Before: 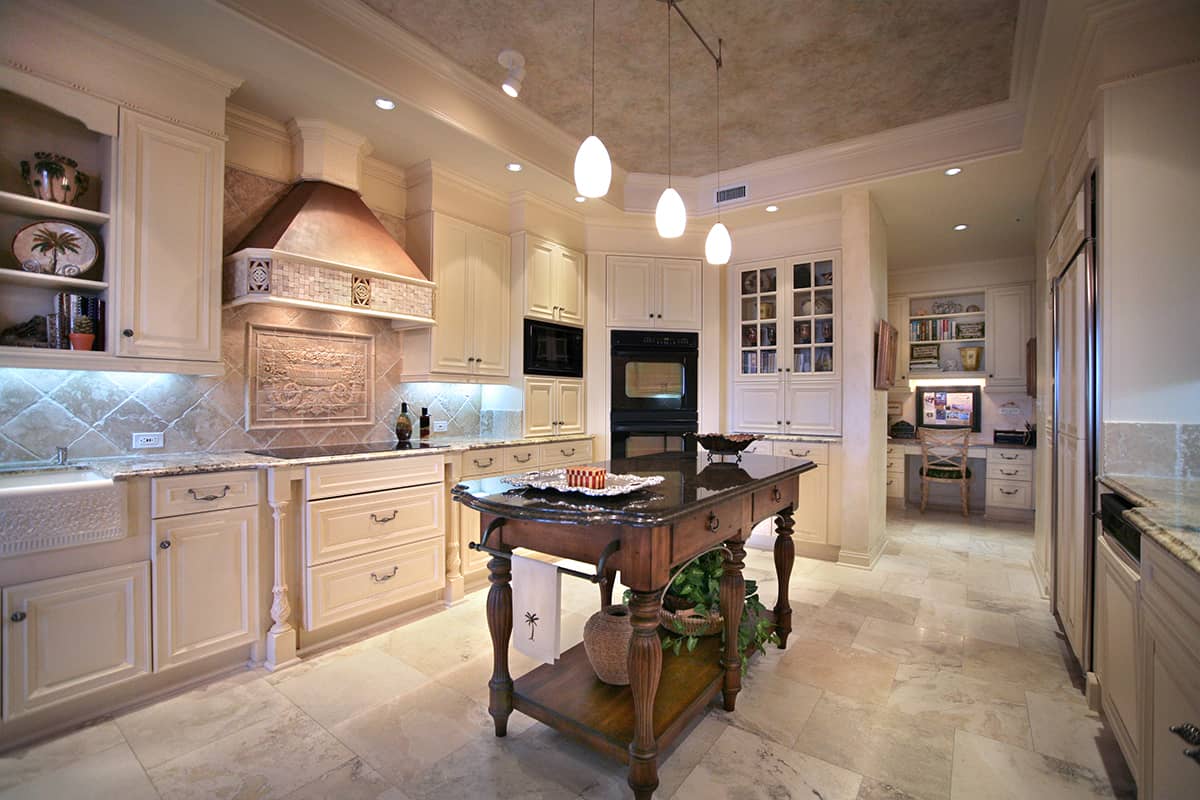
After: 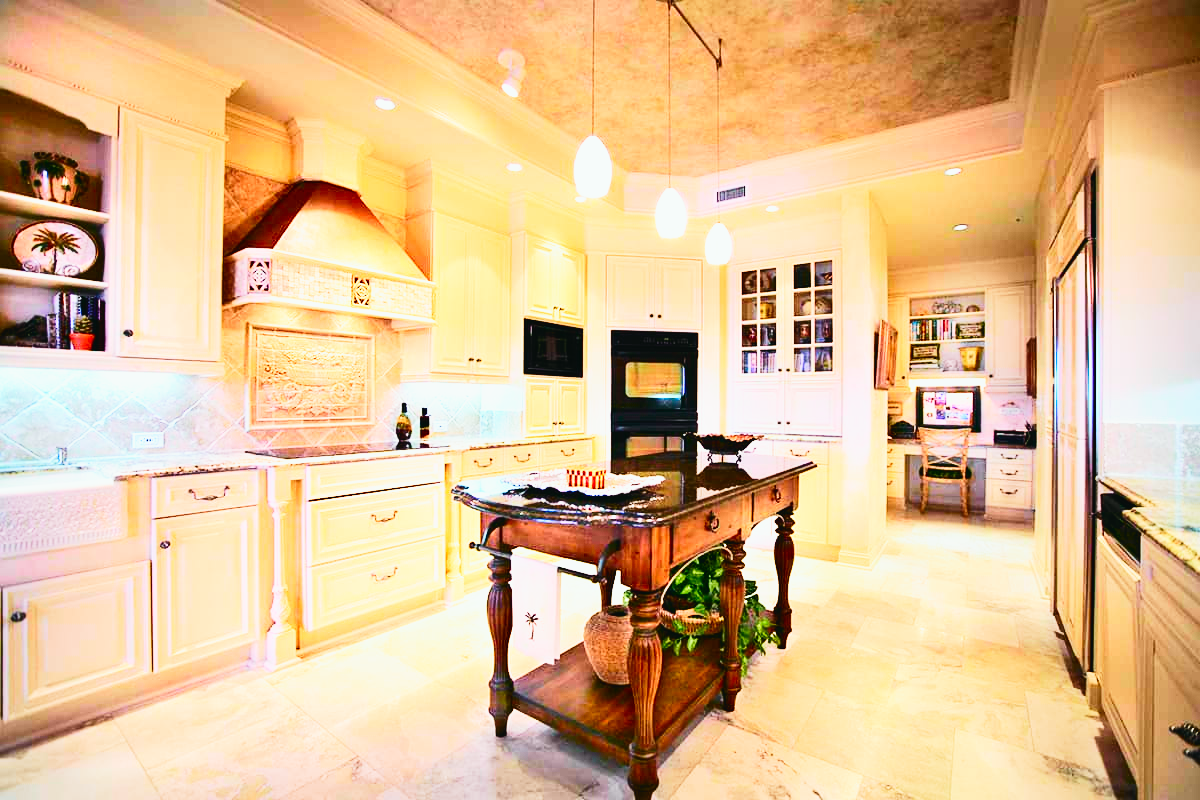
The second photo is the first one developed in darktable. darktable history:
base curve: curves: ch0 [(0, 0) (0.007, 0.004) (0.027, 0.03) (0.046, 0.07) (0.207, 0.54) (0.442, 0.872) (0.673, 0.972) (1, 1)], preserve colors none
tone curve: curves: ch0 [(0, 0.028) (0.037, 0.05) (0.123, 0.108) (0.19, 0.164) (0.269, 0.247) (0.475, 0.533) (0.595, 0.695) (0.718, 0.823) (0.855, 0.913) (1, 0.982)]; ch1 [(0, 0) (0.243, 0.245) (0.427, 0.41) (0.493, 0.481) (0.505, 0.502) (0.536, 0.545) (0.56, 0.582) (0.611, 0.644) (0.769, 0.807) (1, 1)]; ch2 [(0, 0) (0.249, 0.216) (0.349, 0.321) (0.424, 0.442) (0.476, 0.483) (0.498, 0.499) (0.517, 0.519) (0.532, 0.55) (0.569, 0.608) (0.614, 0.661) (0.706, 0.75) (0.808, 0.809) (0.991, 0.968)], color space Lab, independent channels, preserve colors none
color balance rgb: linear chroma grading › global chroma 33.4%
